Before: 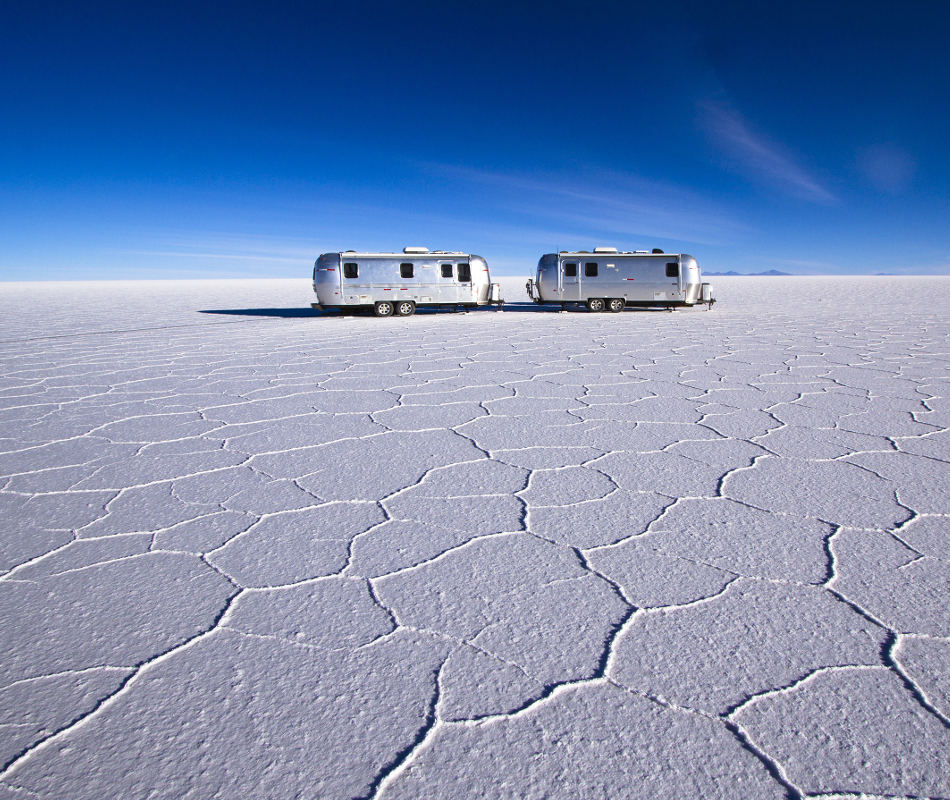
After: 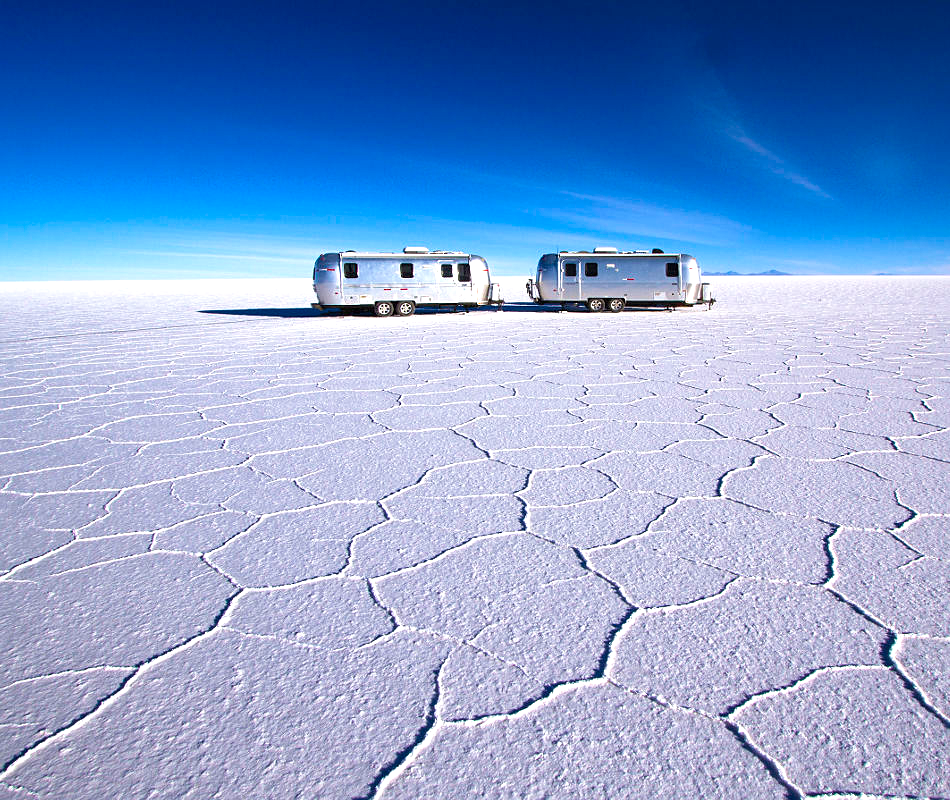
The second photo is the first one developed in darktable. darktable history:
sharpen: radius 1.272, amount 0.305, threshold 0
velvia: on, module defaults
exposure: black level correction 0, exposure 0.5 EV, compensate highlight preservation false
